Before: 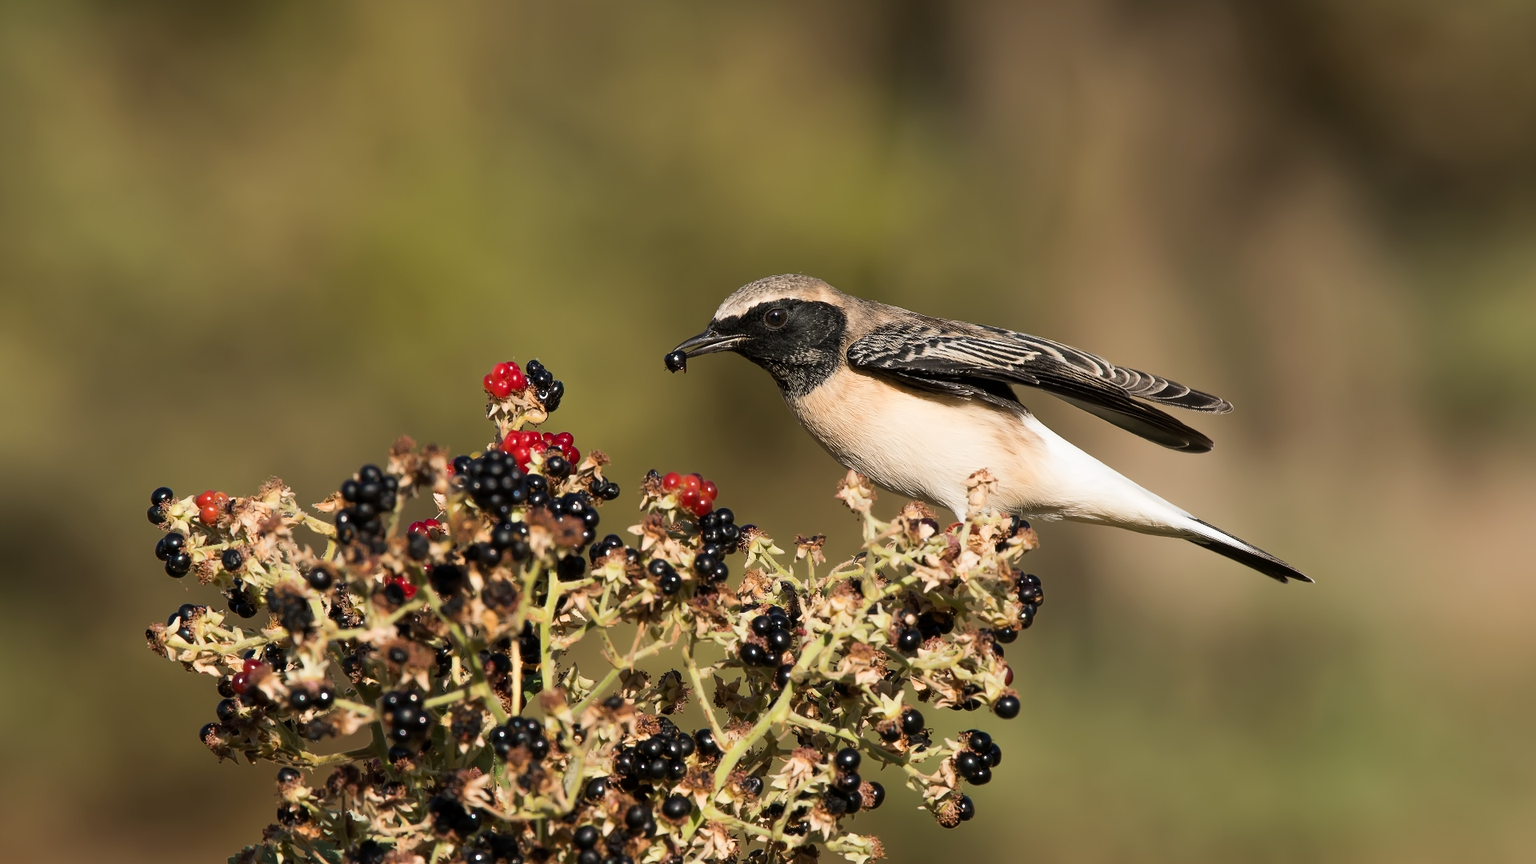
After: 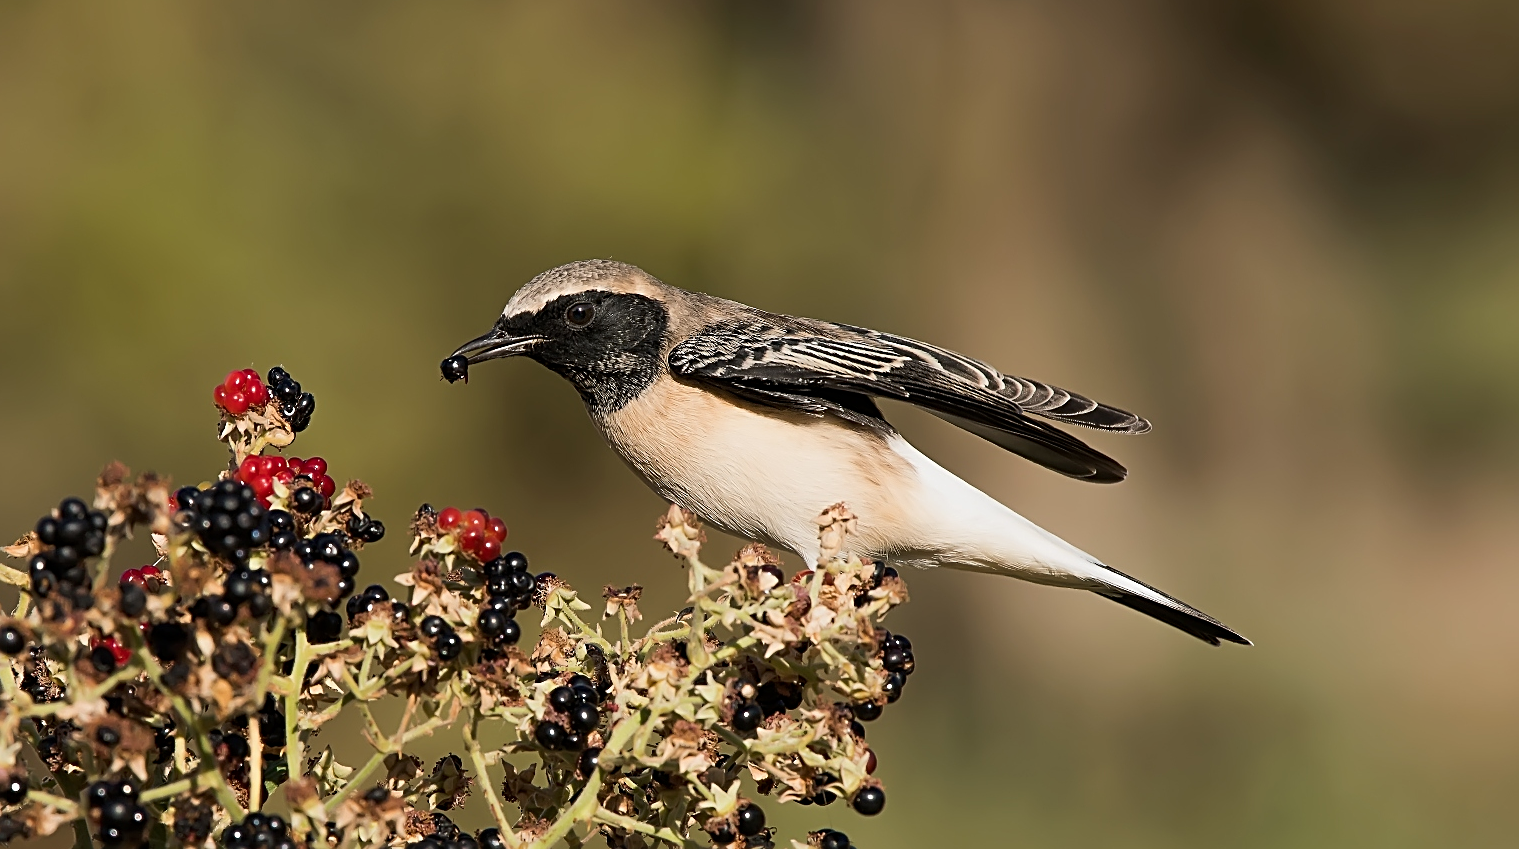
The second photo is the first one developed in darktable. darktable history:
sharpen: radius 2.53, amount 0.62
exposure: exposure -0.154 EV, compensate highlight preservation false
crop and rotate: left 20.347%, top 7.727%, right 0.49%, bottom 13.586%
